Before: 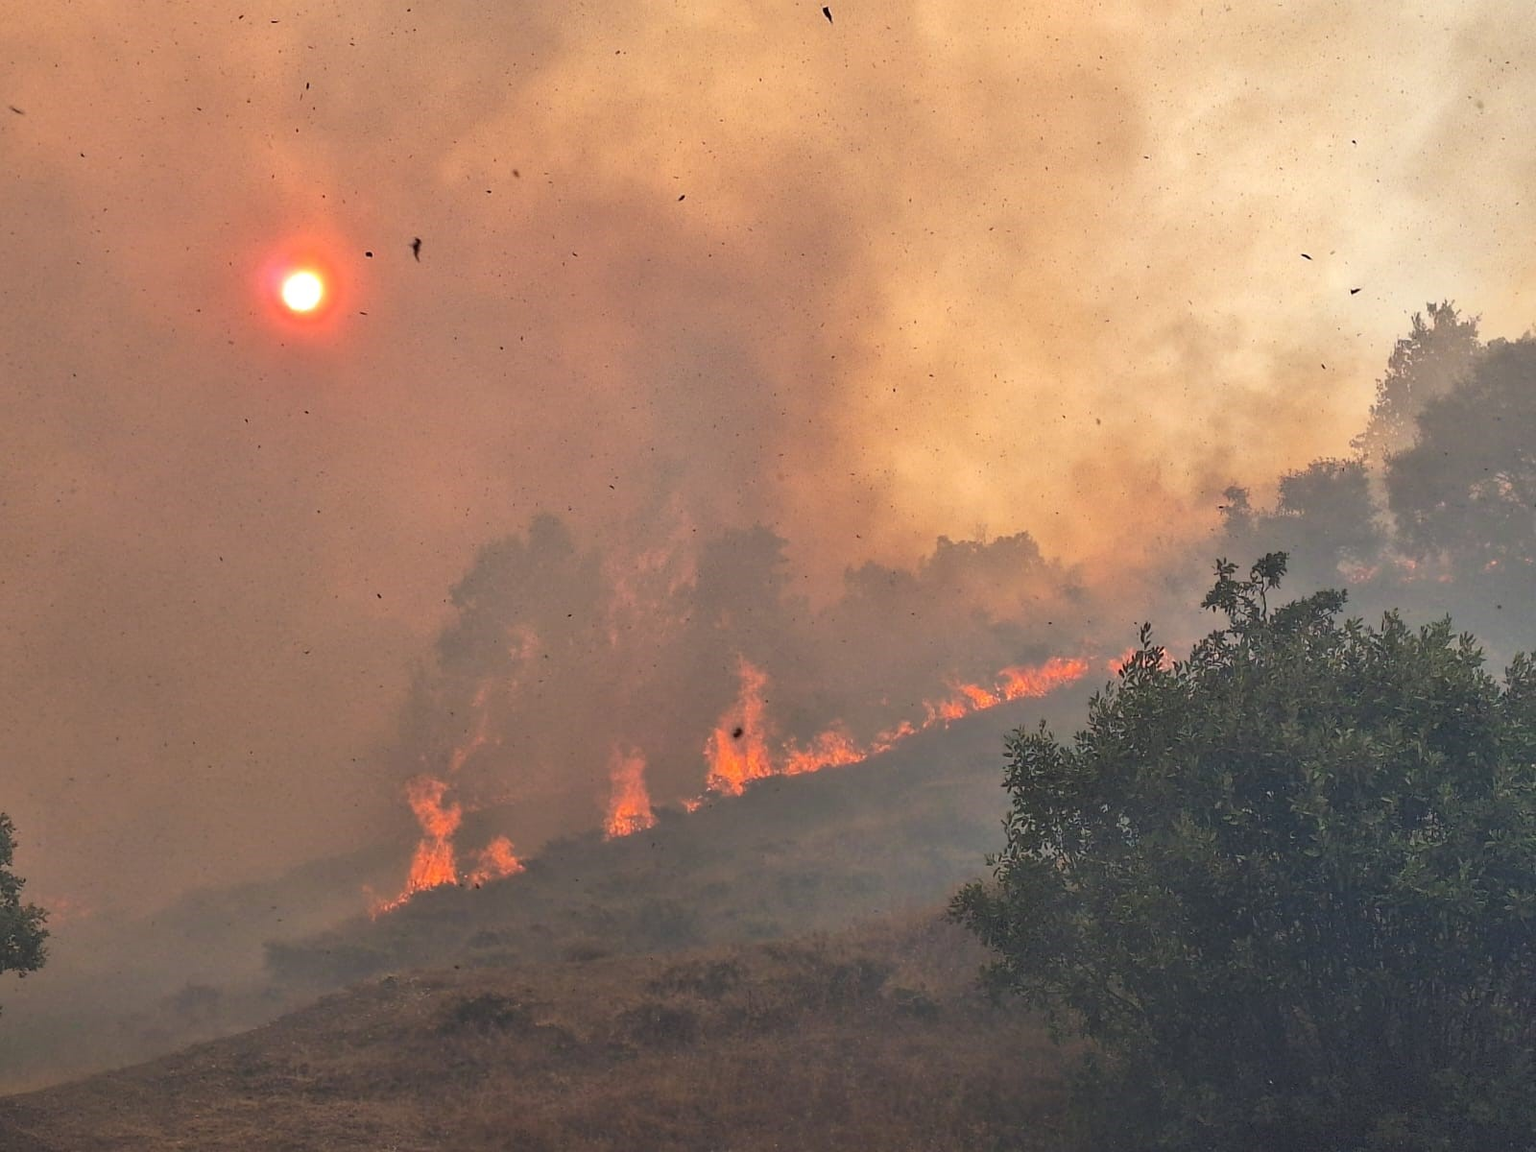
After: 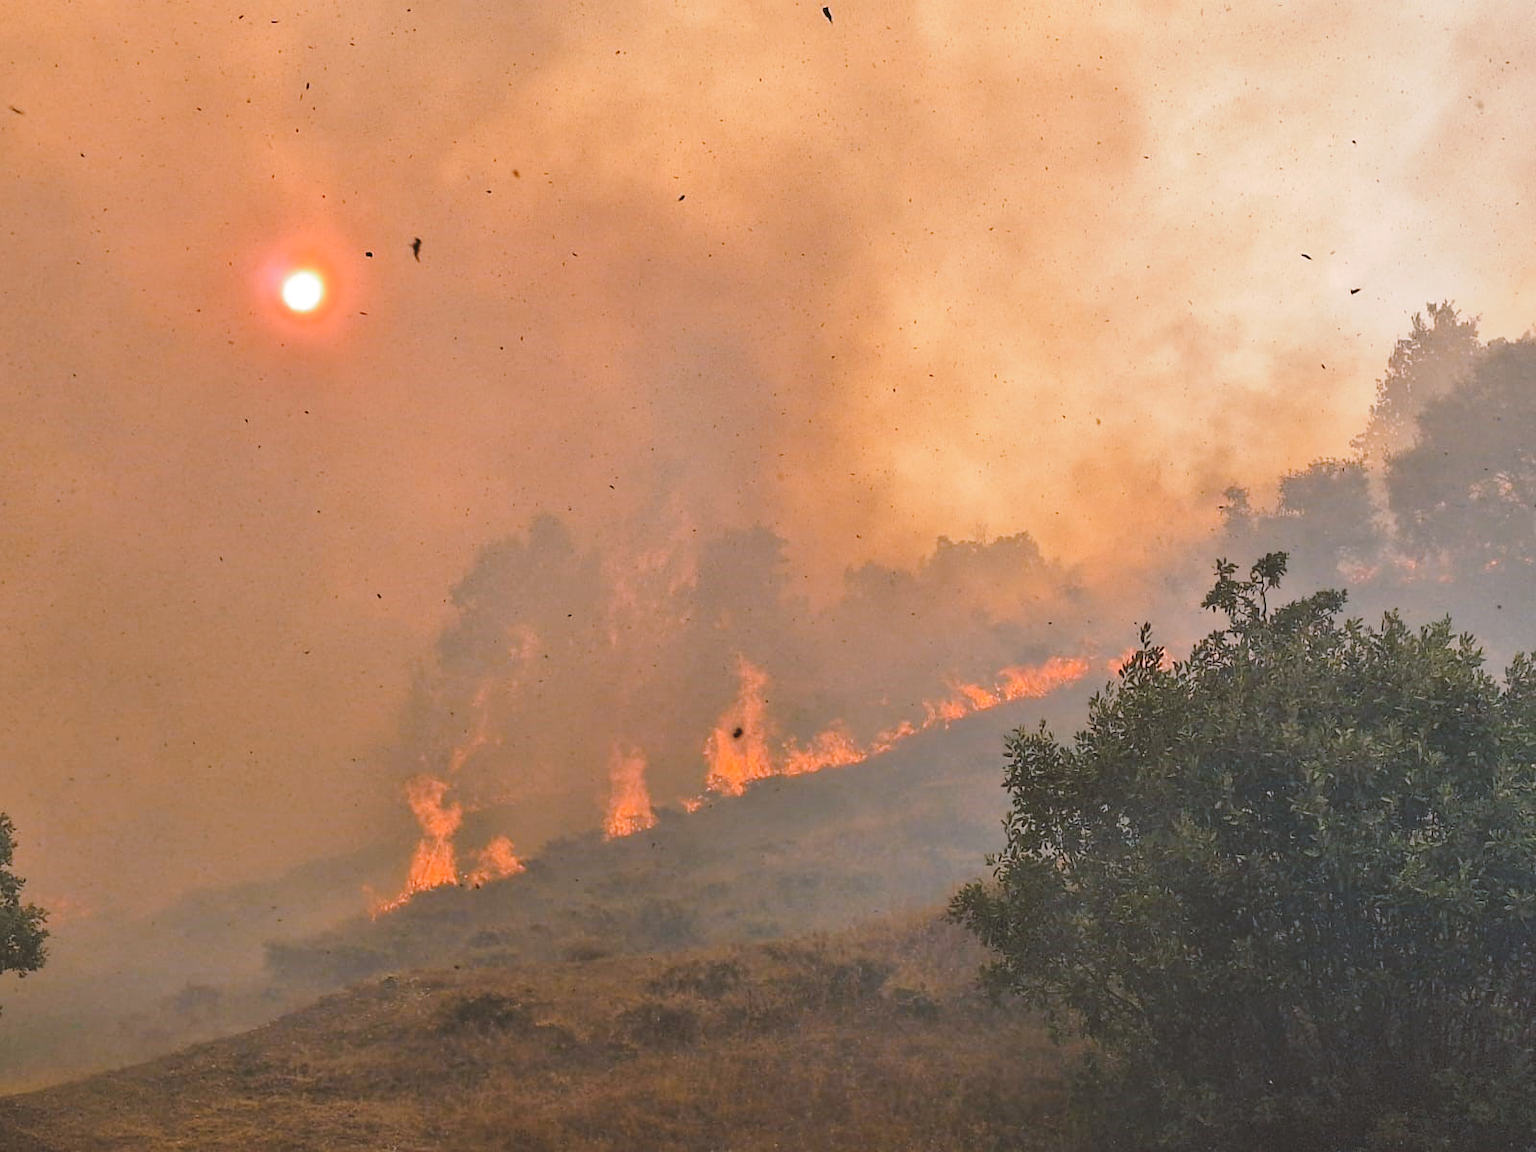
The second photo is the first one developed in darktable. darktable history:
tone curve: curves: ch0 [(0, 0) (0.003, 0.09) (0.011, 0.095) (0.025, 0.097) (0.044, 0.108) (0.069, 0.117) (0.1, 0.129) (0.136, 0.151) (0.177, 0.185) (0.224, 0.229) (0.277, 0.299) (0.335, 0.379) (0.399, 0.469) (0.468, 0.55) (0.543, 0.629) (0.623, 0.702) (0.709, 0.775) (0.801, 0.85) (0.898, 0.91) (1, 1)], preserve colors none
color look up table: target L [93.4, 92.13, 90.91, 85.77, 90.44, 78.08, 72.64, 67.78, 61.43, 50.78, 43.12, 22.38, 200.62, 87.02, 74.72, 65.79, 67.61, 63.05, 59.36, 51.59, 47.75, 42.81, 42.74, 29.48, 17.43, 1.28, 88.5, 88.26, 79.59, 80.4, 64.84, 77.24, 69.62, 50.99, 46.04, 45.13, 45.47, 54.54, 33.17, 29.45, 33.72, 12.86, 9.16, 92.33, 77.96, 71.41, 68.48, 43.79, 18], target a [-19.72, -17.87, -6.728, -32.28, -9.18, -27.5, -22.1, -18.75, -47.7, -24.73, -18.2, -21.76, 0, 11.94, 3.138, 29.8, 46.59, 31.11, 50.95, 59.49, 29.98, 29.22, 60.43, 1.226, 28.71, 6.095, 7.683, 20.26, 11.59, 35.57, -0.874, 37.31, 8.987, 71.52, 30.95, 47.82, -4.233, 34.56, 0.913, 35.66, 14.91, 18.11, 19.5, -25.31, -15.01, -17.17, 0.463, -18.45, -11.15], target b [47.26, 22.99, 35.95, 27.16, -0.991, 9.435, 41.93, 15.4, 34.62, 5.049, 37.23, 25.45, 0, 18.81, 72.23, 43.57, 18.62, 16.53, 62.56, 13.92, 50.03, 47.47, 60.45, 44.64, 29.53, 1.725, -7.244, -9.685, -25.27, -21.83, -23.84, -26.62, -40.3, -1.73, -15.01, -26.38, -42.01, -49.71, 2.499, -1.525, -60.2, 1.372, -38.41, -7.189, -29.85, -6.809, -1.701, -22.31, 3.967], num patches 49
